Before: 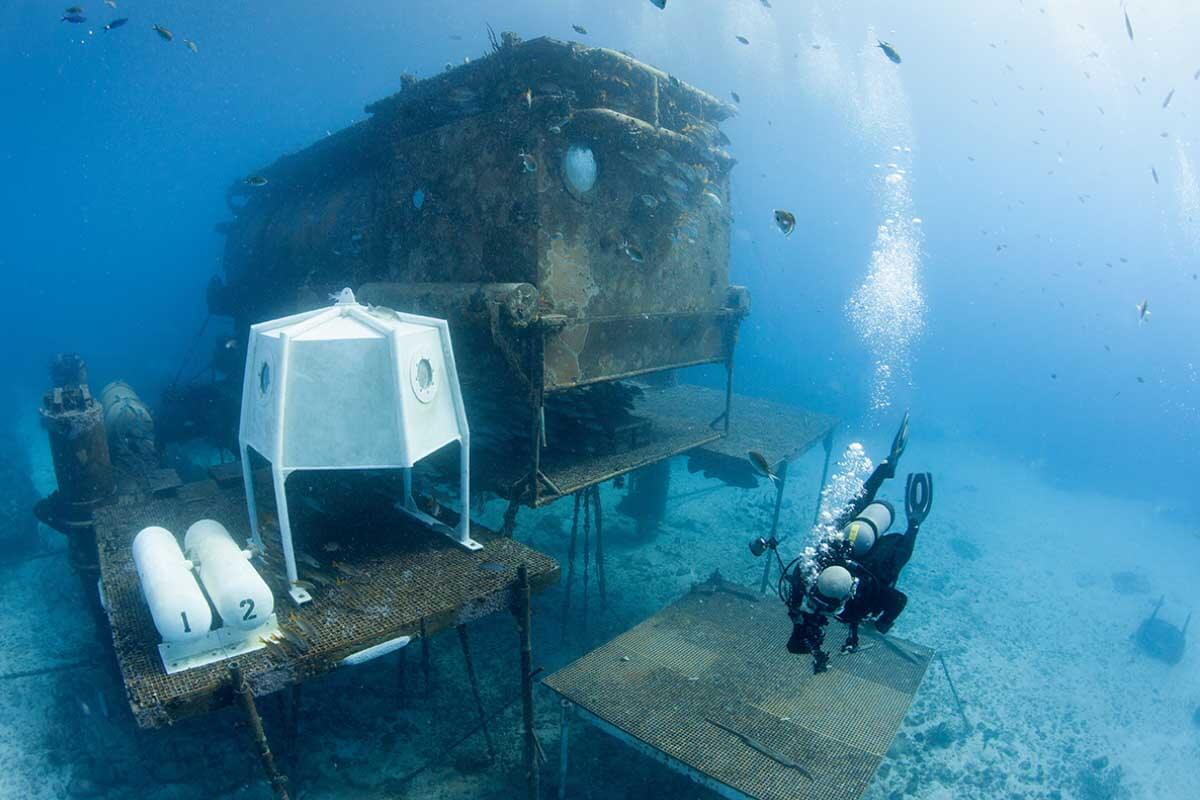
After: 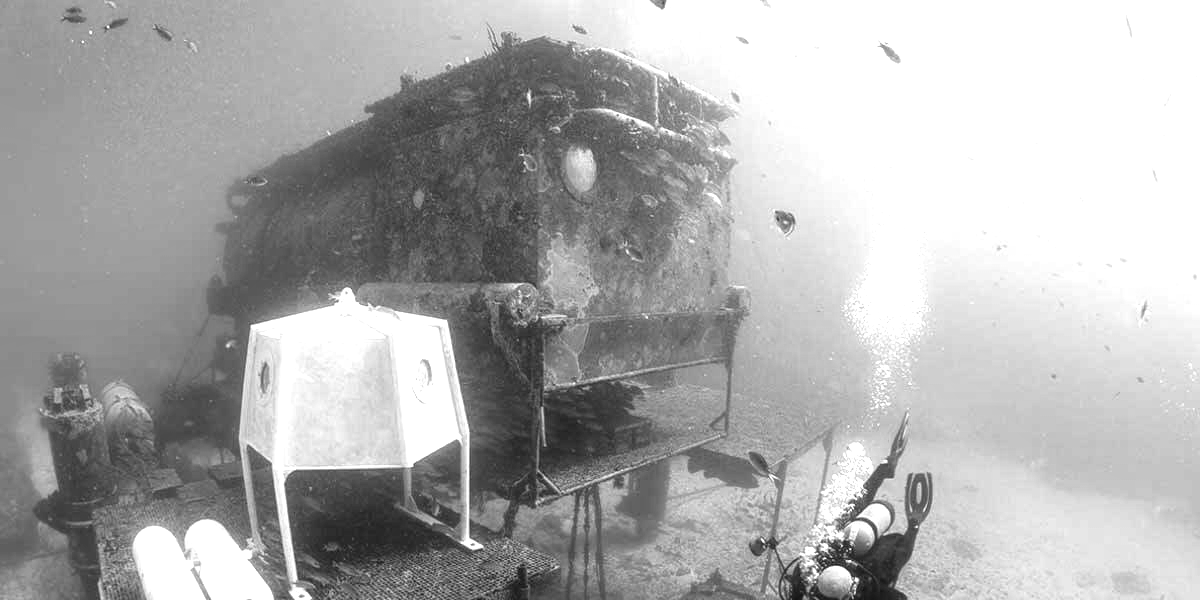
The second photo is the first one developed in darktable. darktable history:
exposure: exposure 1 EV, compensate highlight preservation false
local contrast: detail 130%
monochrome: on, module defaults
crop: bottom 24.967%
